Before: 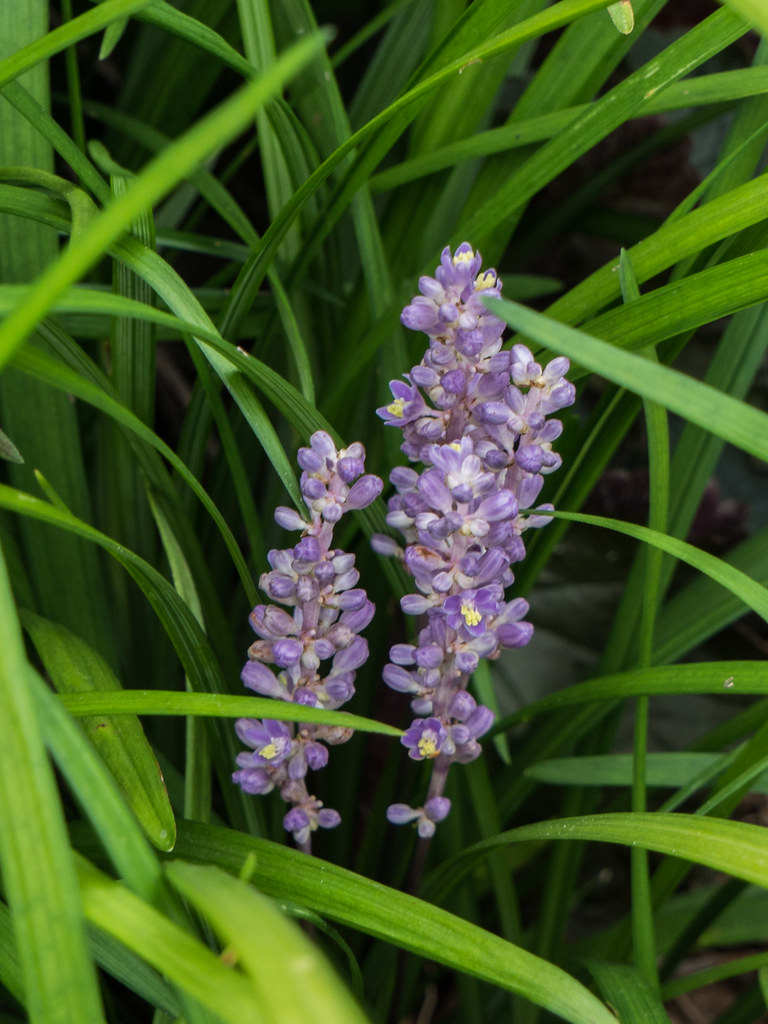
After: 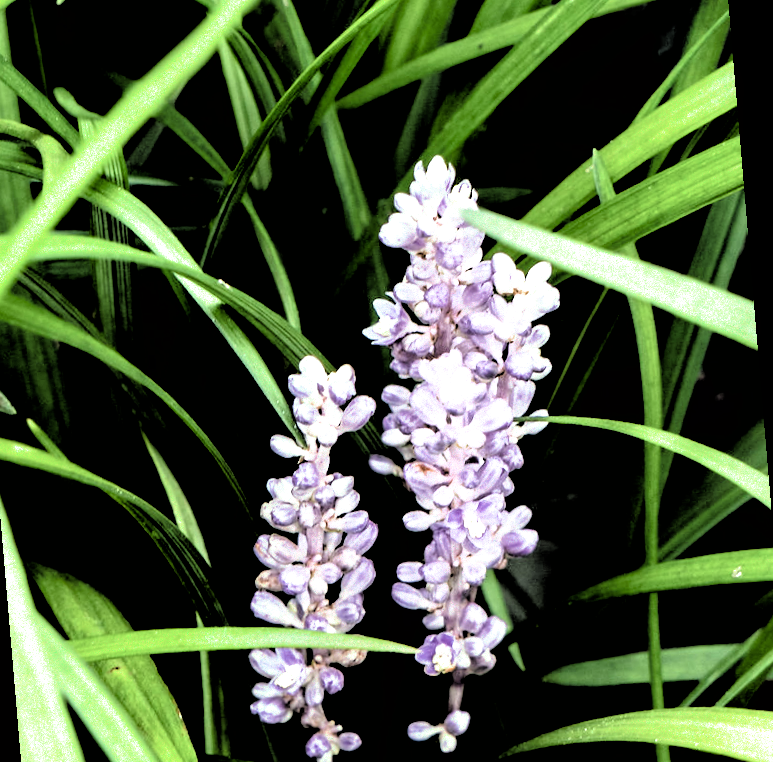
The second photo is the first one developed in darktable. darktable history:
rotate and perspective: rotation -4.86°, automatic cropping off
crop: left 5.596%, top 10.314%, right 3.534%, bottom 19.395%
filmic rgb: black relative exposure -1 EV, white relative exposure 2.05 EV, hardness 1.52, contrast 2.25, enable highlight reconstruction true
exposure: black level correction 0, exposure 0.9 EV, compensate highlight preservation false
